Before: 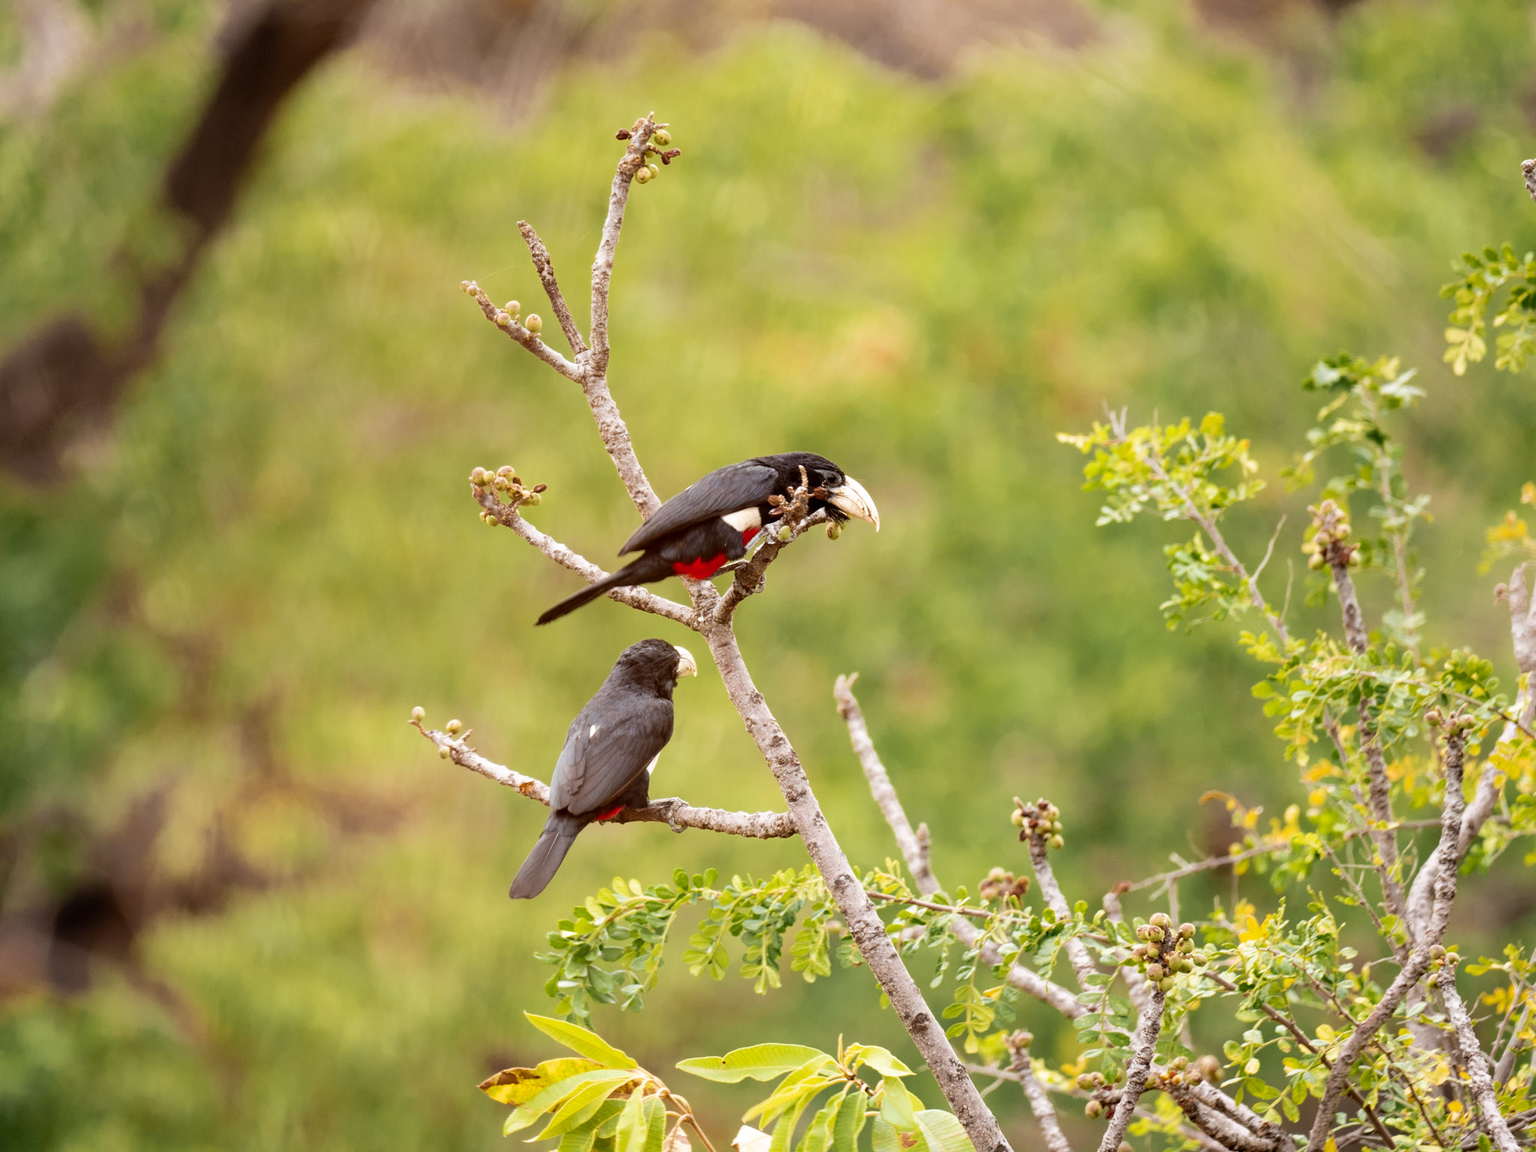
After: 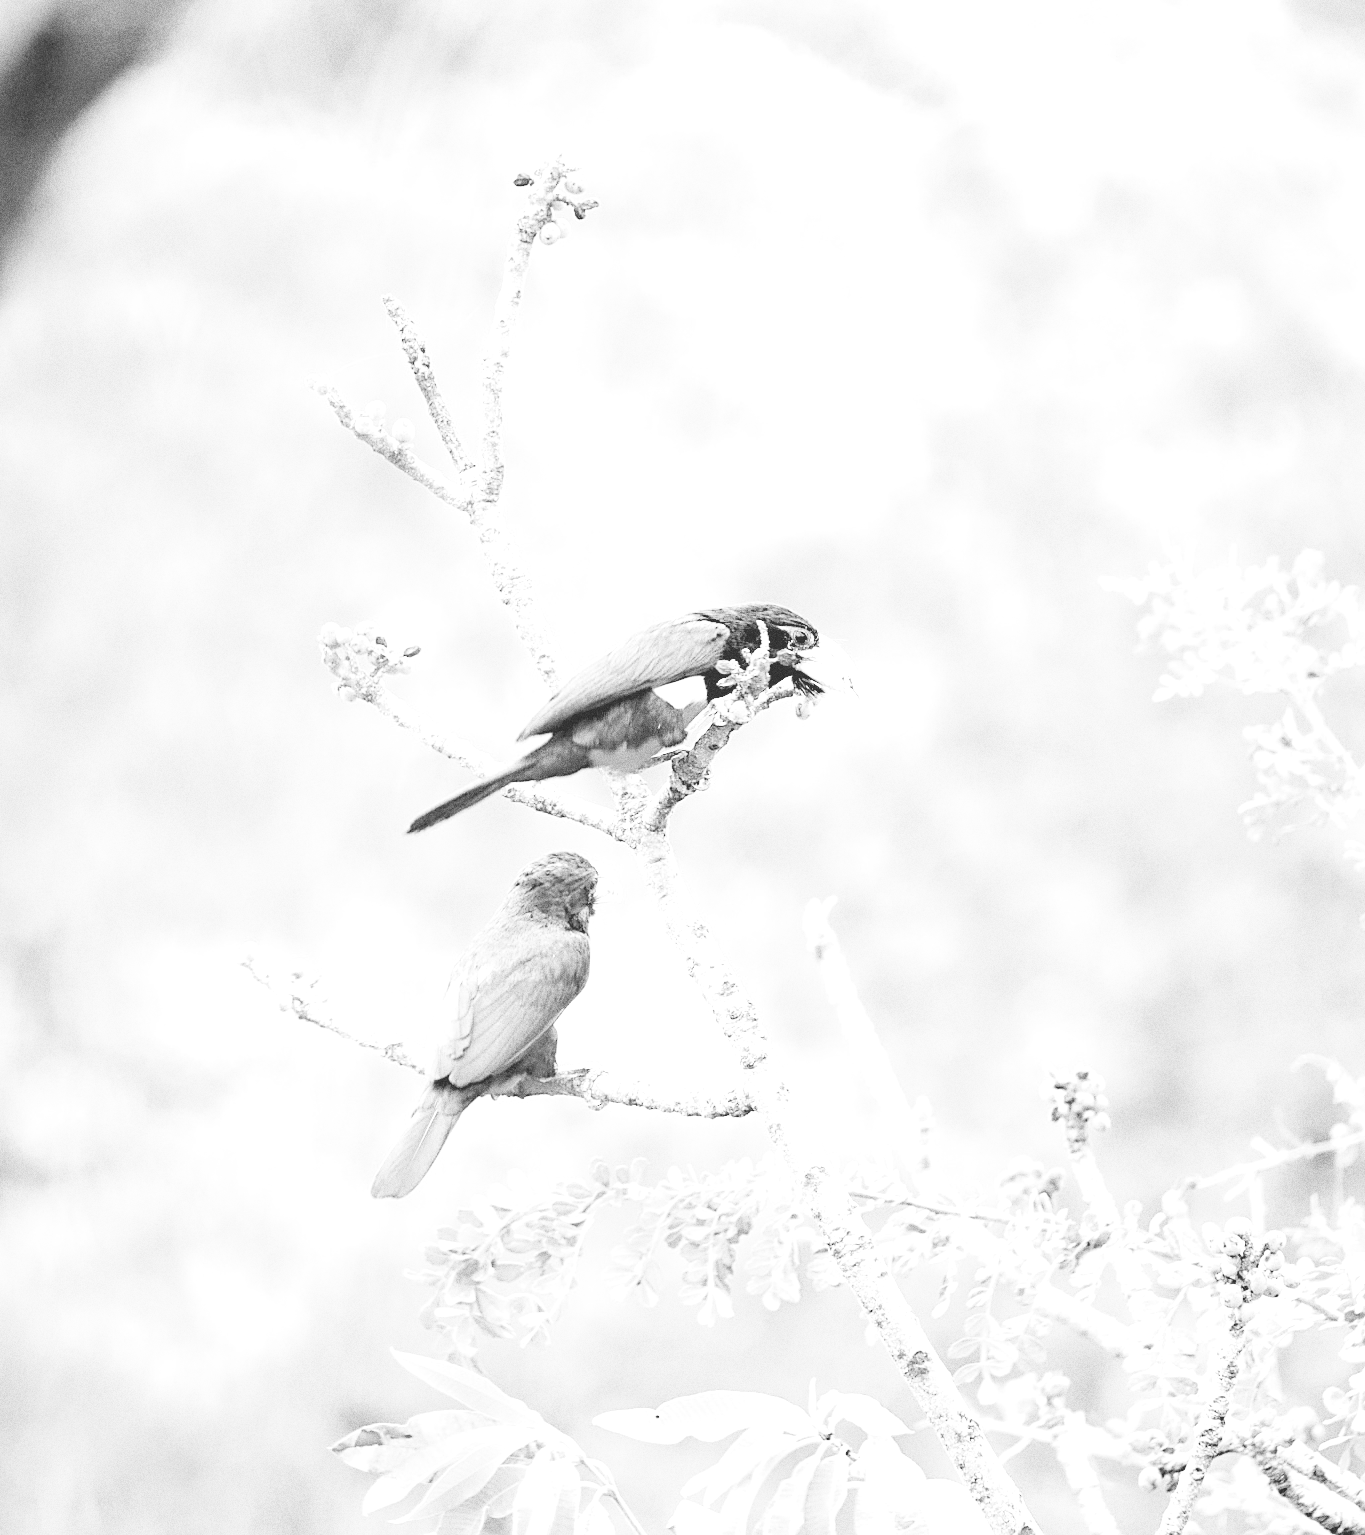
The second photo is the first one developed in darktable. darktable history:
crop and rotate: left 15.055%, right 18.278%
sharpen: on, module defaults
local contrast: detail 70%
base curve: curves: ch0 [(0, 0) (0.036, 0.025) (0.121, 0.166) (0.206, 0.329) (0.605, 0.79) (1, 1)], preserve colors none
exposure: black level correction 0, exposure 1.45 EV, compensate exposure bias true, compensate highlight preservation false
monochrome: on, module defaults
levels: levels [0.072, 0.414, 0.976]
grain: coarseness 0.09 ISO, strength 40%
